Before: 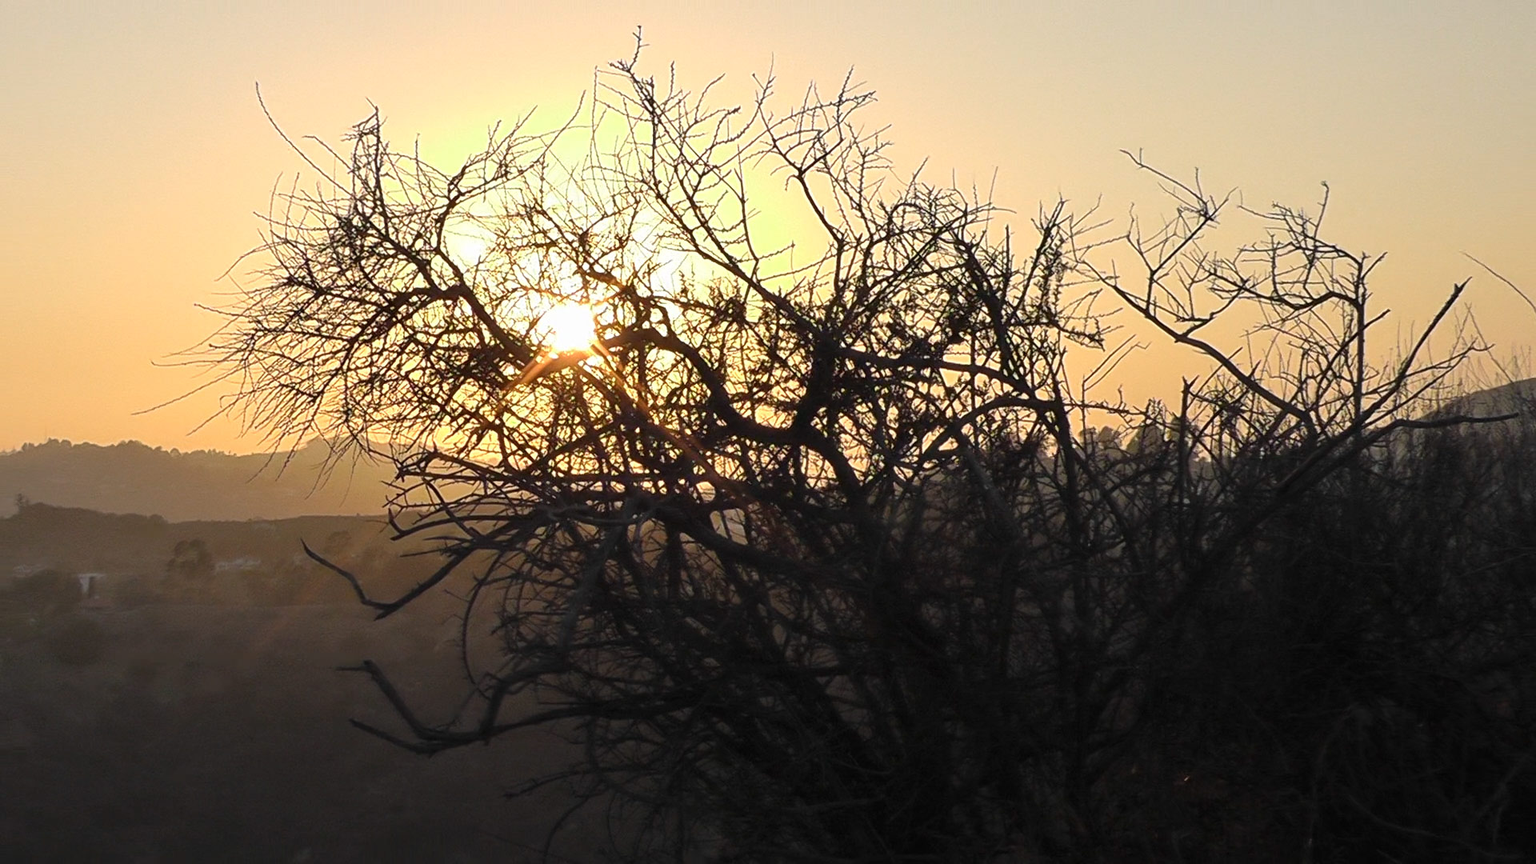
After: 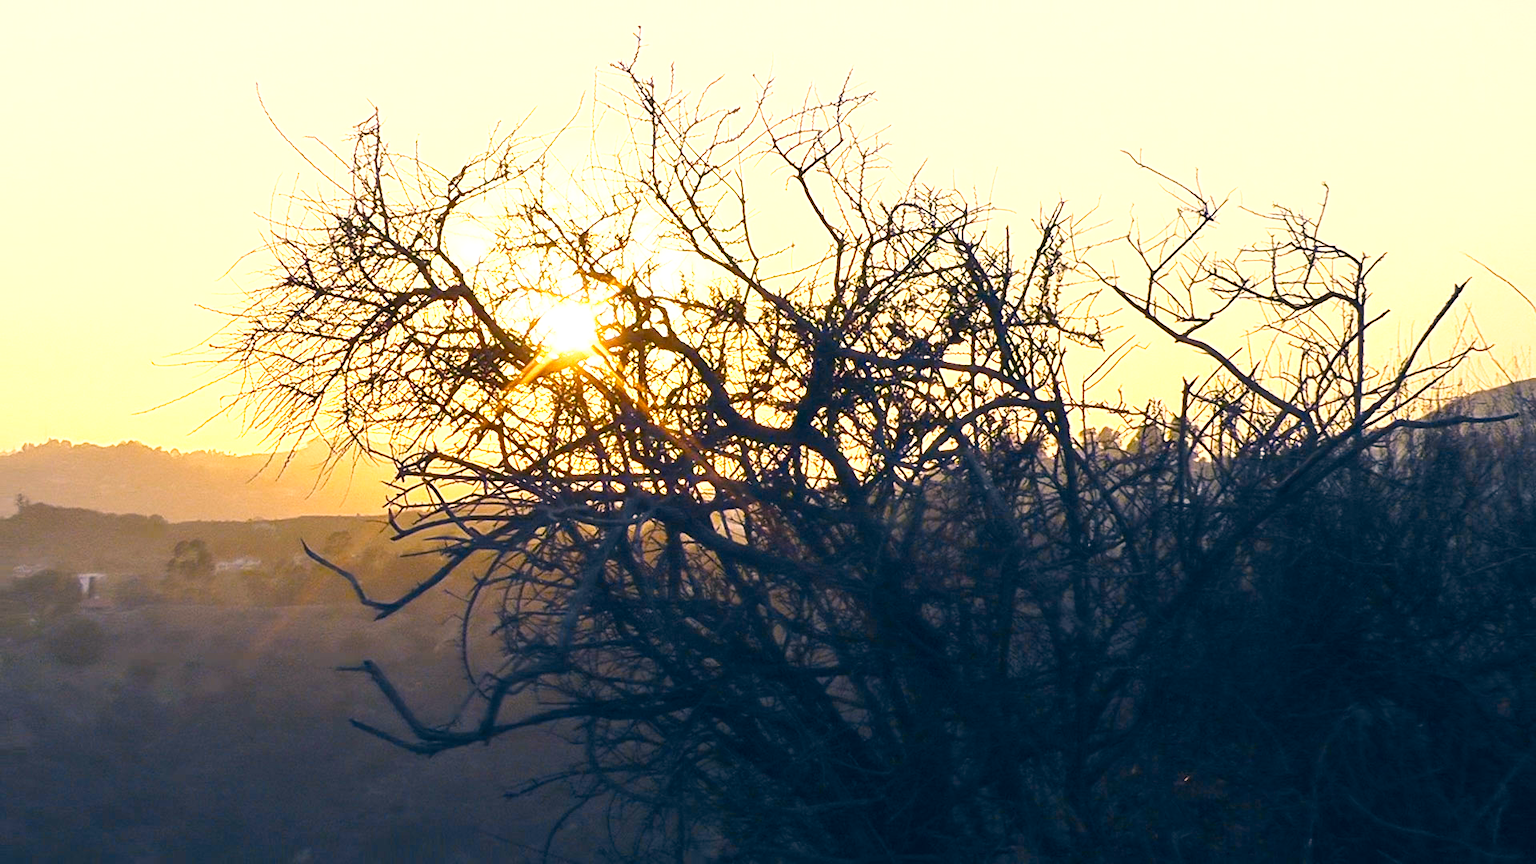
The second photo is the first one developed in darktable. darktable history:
shadows and highlights: shadows -10, white point adjustment 1.5, highlights 10
white balance: red 1.004, blue 1.096
base curve: curves: ch0 [(0, 0) (0.688, 0.865) (1, 1)], preserve colors none
contrast brightness saturation: contrast 0.03, brightness -0.04
color correction: highlights a* 10.32, highlights b* 14.66, shadows a* -9.59, shadows b* -15.02
color contrast: green-magenta contrast 0.85, blue-yellow contrast 1.25, unbound 0
exposure: exposure 1.061 EV, compensate highlight preservation false
color balance rgb: perceptual saturation grading › global saturation 20%, perceptual saturation grading › highlights -25%, perceptual saturation grading › shadows 25%
